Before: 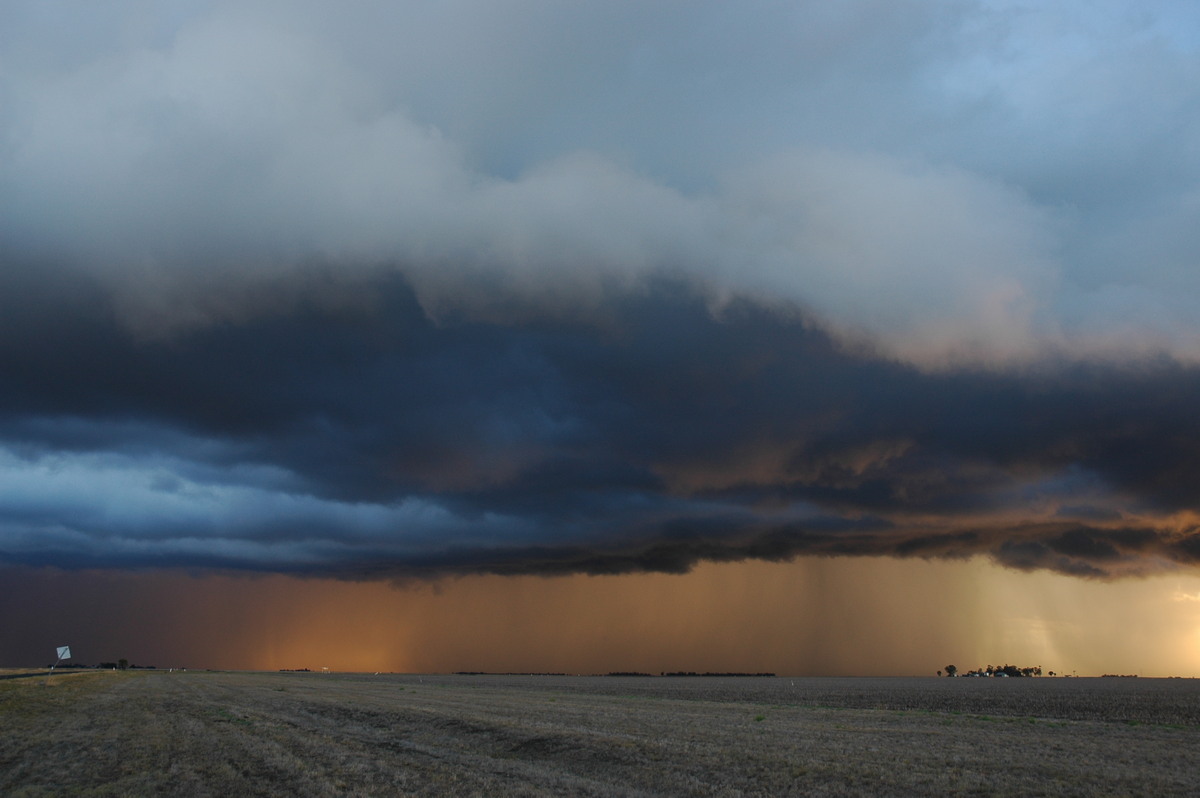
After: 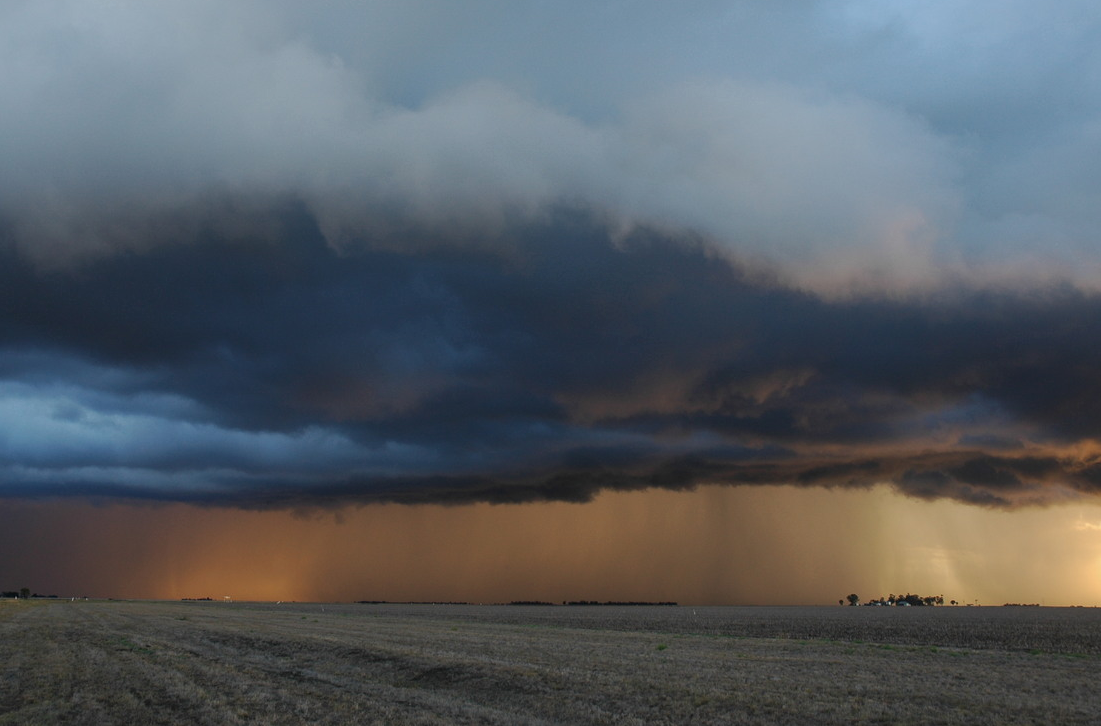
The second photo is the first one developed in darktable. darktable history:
local contrast: detail 109%
crop and rotate: left 8.24%, top 8.983%
